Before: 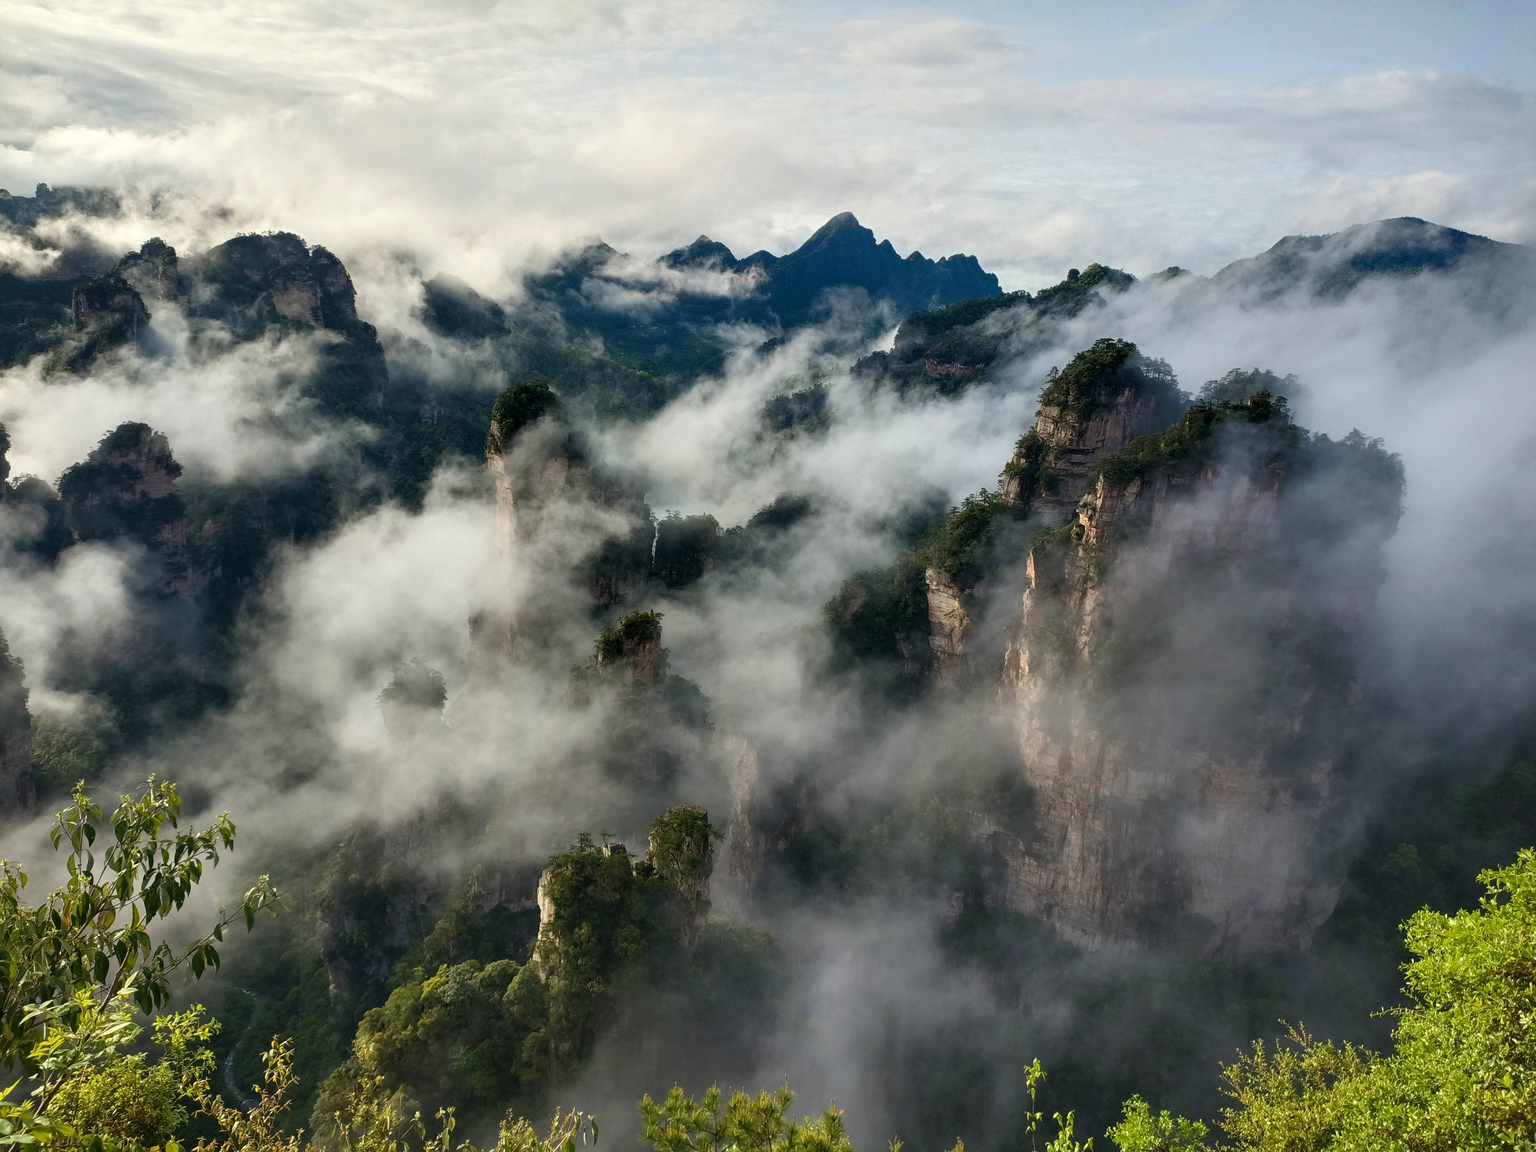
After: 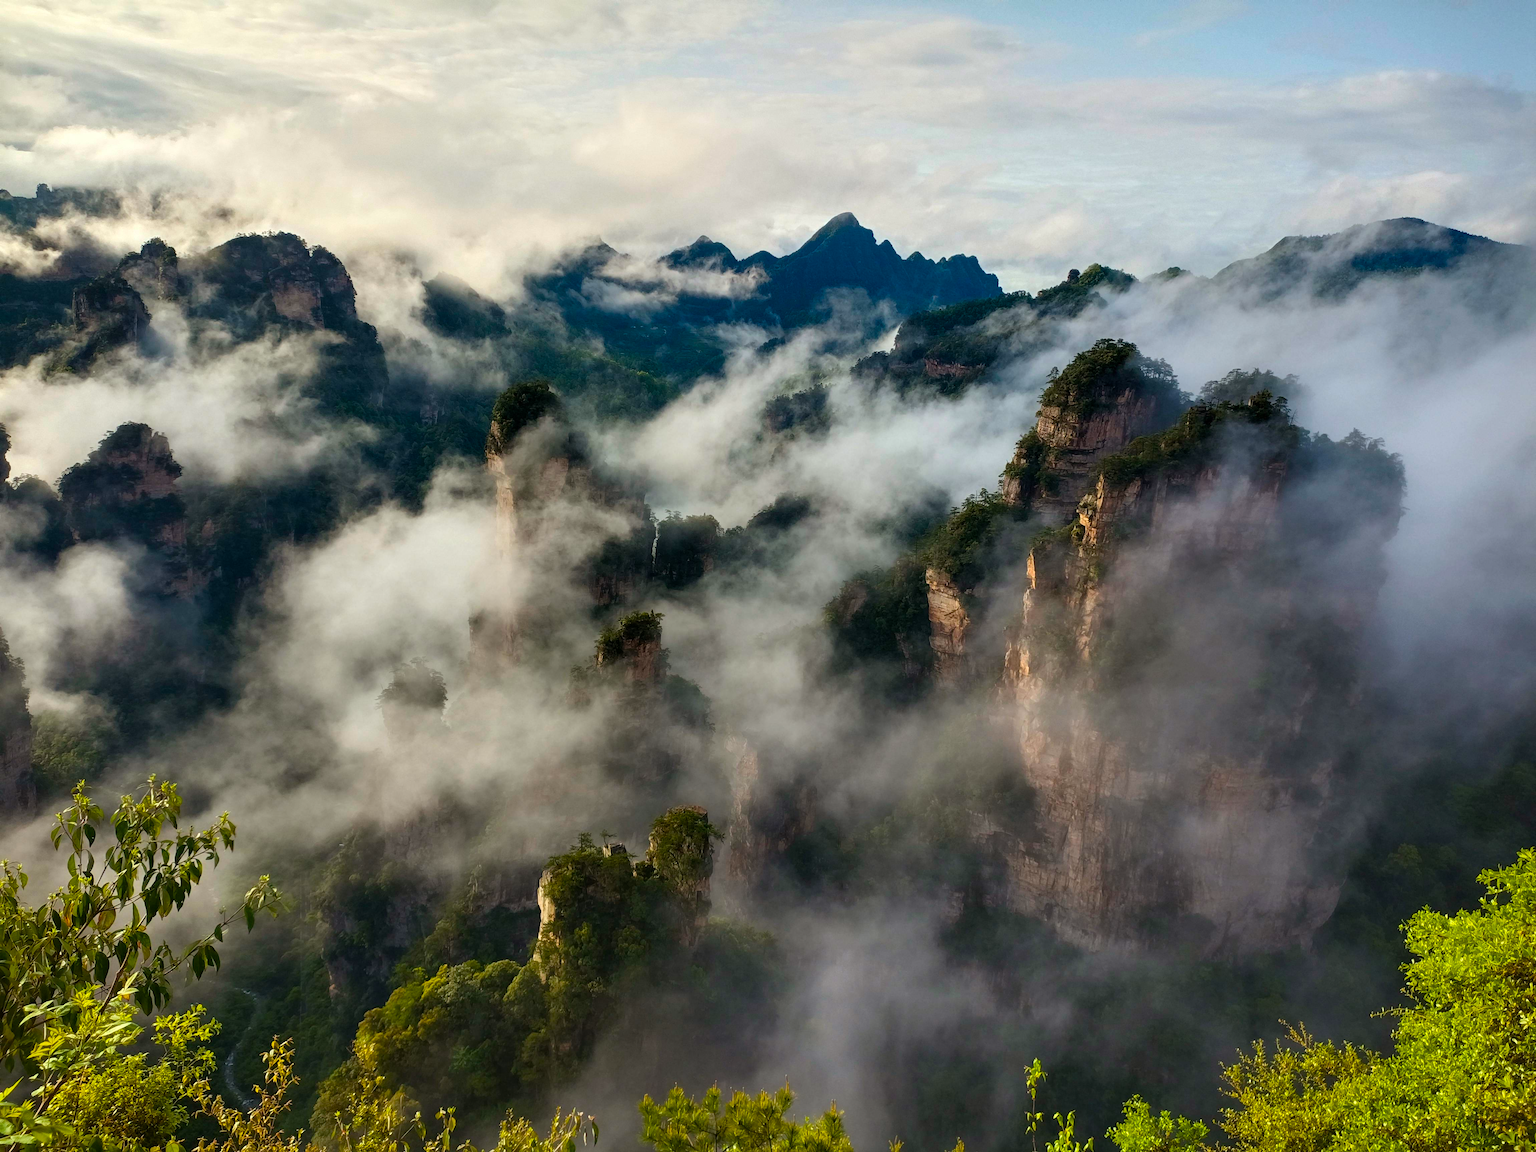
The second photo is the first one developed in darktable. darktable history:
color balance rgb: power › luminance -3.94%, power › chroma 0.586%, power › hue 41.18°, global offset › hue 171.2°, perceptual saturation grading › global saturation 24.953%, global vibrance 14.73%
